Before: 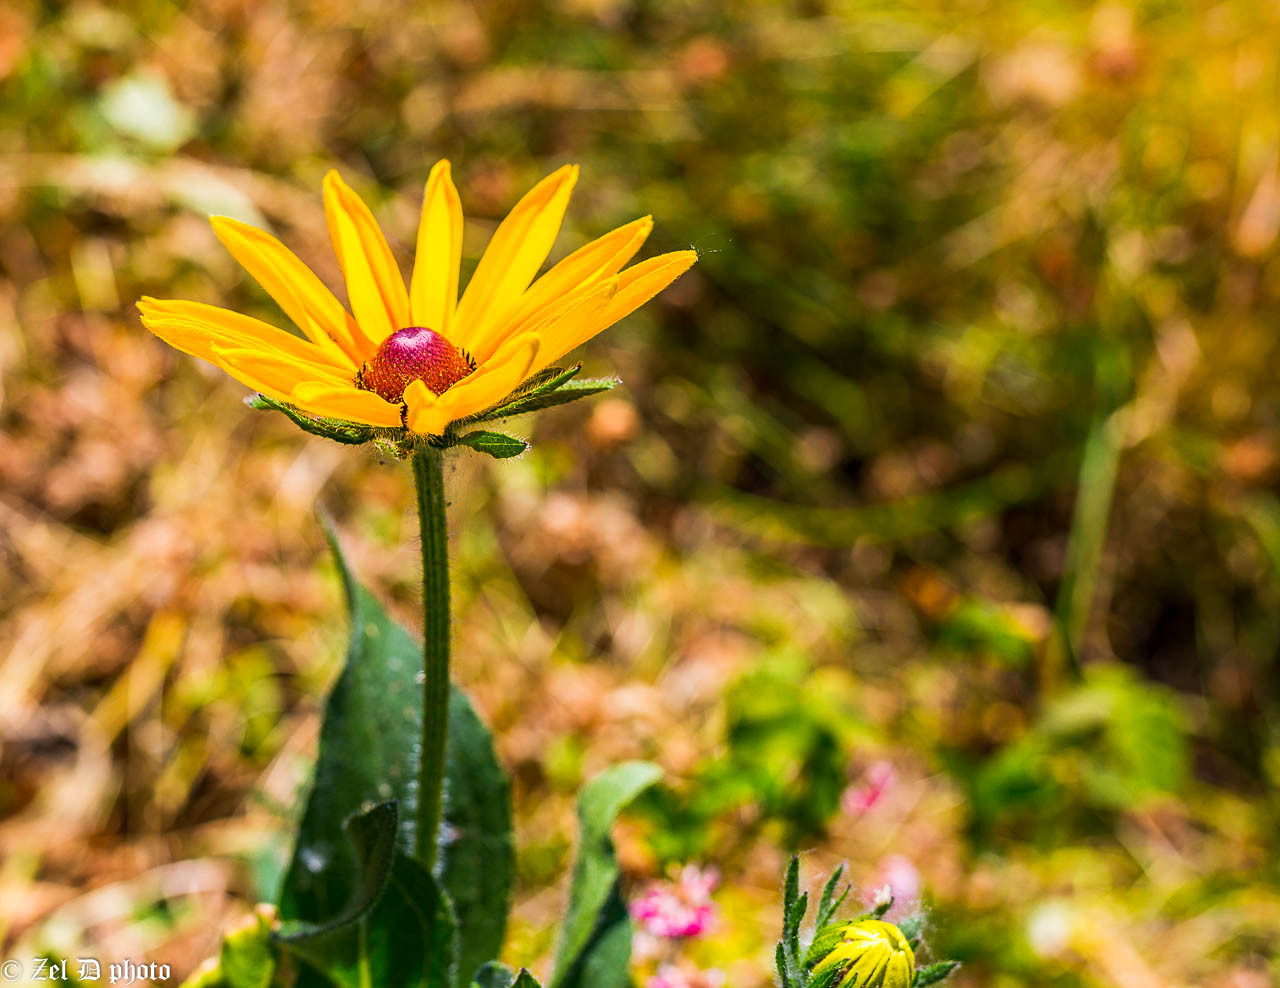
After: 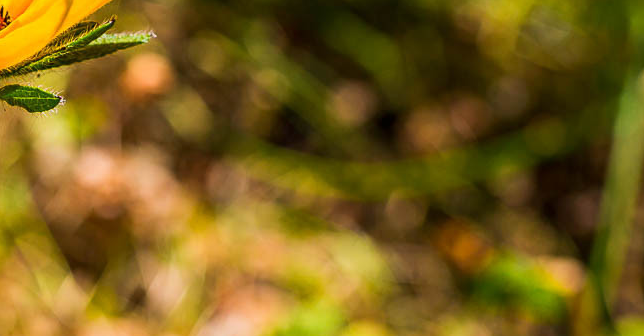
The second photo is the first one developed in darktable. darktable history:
crop: left 36.478%, top 35.095%, right 13.142%, bottom 30.858%
